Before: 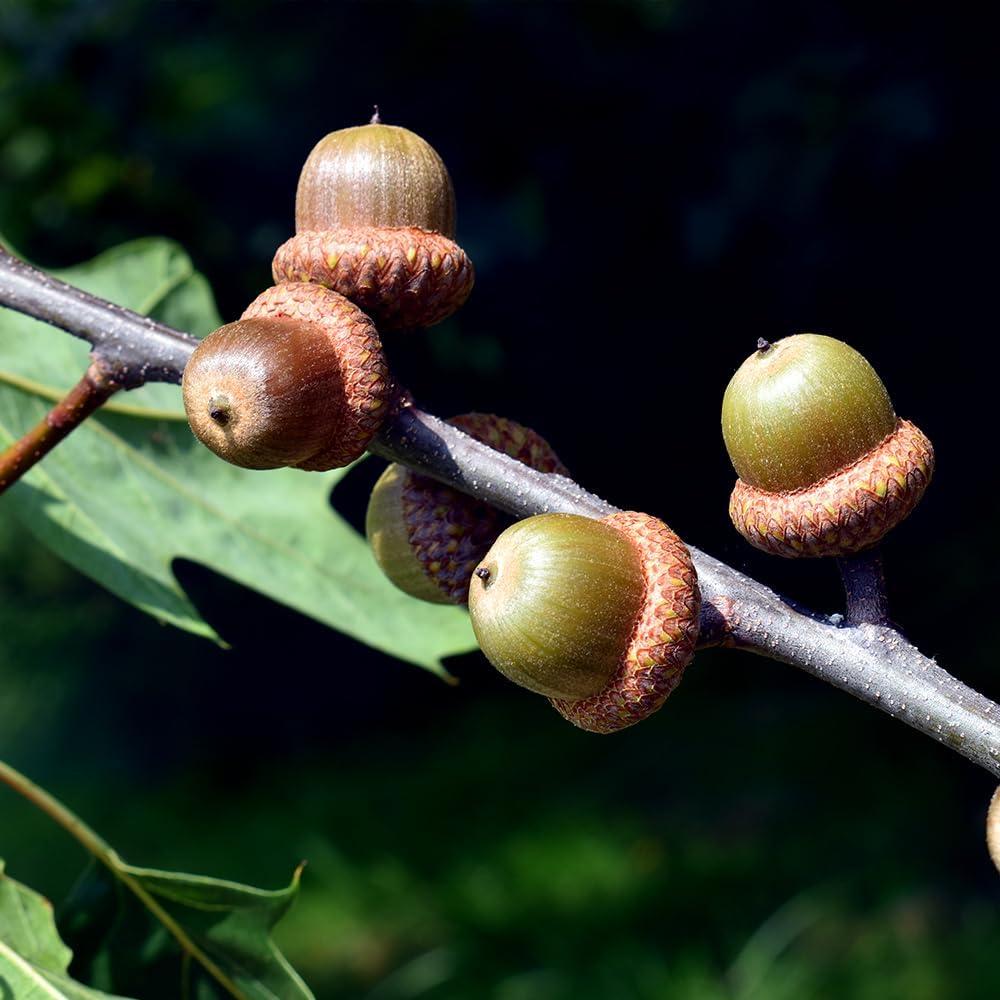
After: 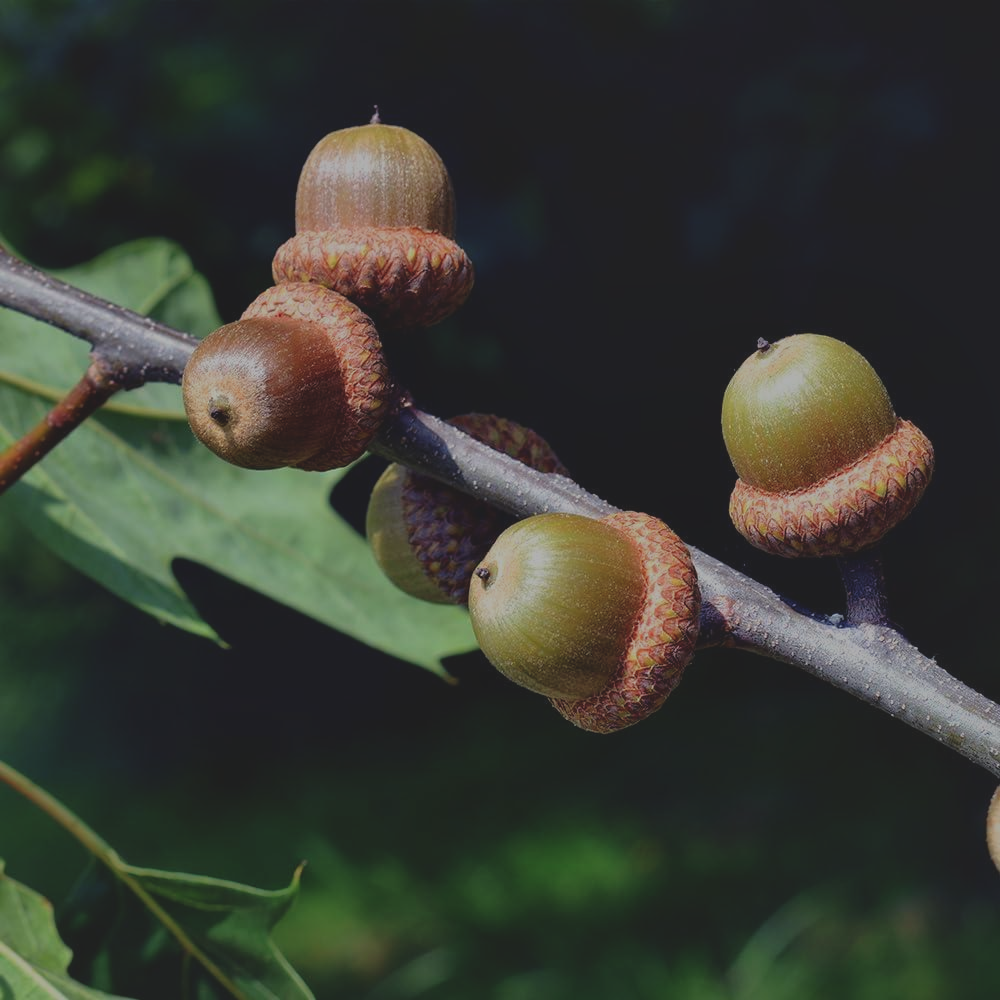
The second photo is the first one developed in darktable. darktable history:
exposure: black level correction -0.017, exposure -1.078 EV, compensate highlight preservation false
tone equalizer: on, module defaults
shadows and highlights: on, module defaults
